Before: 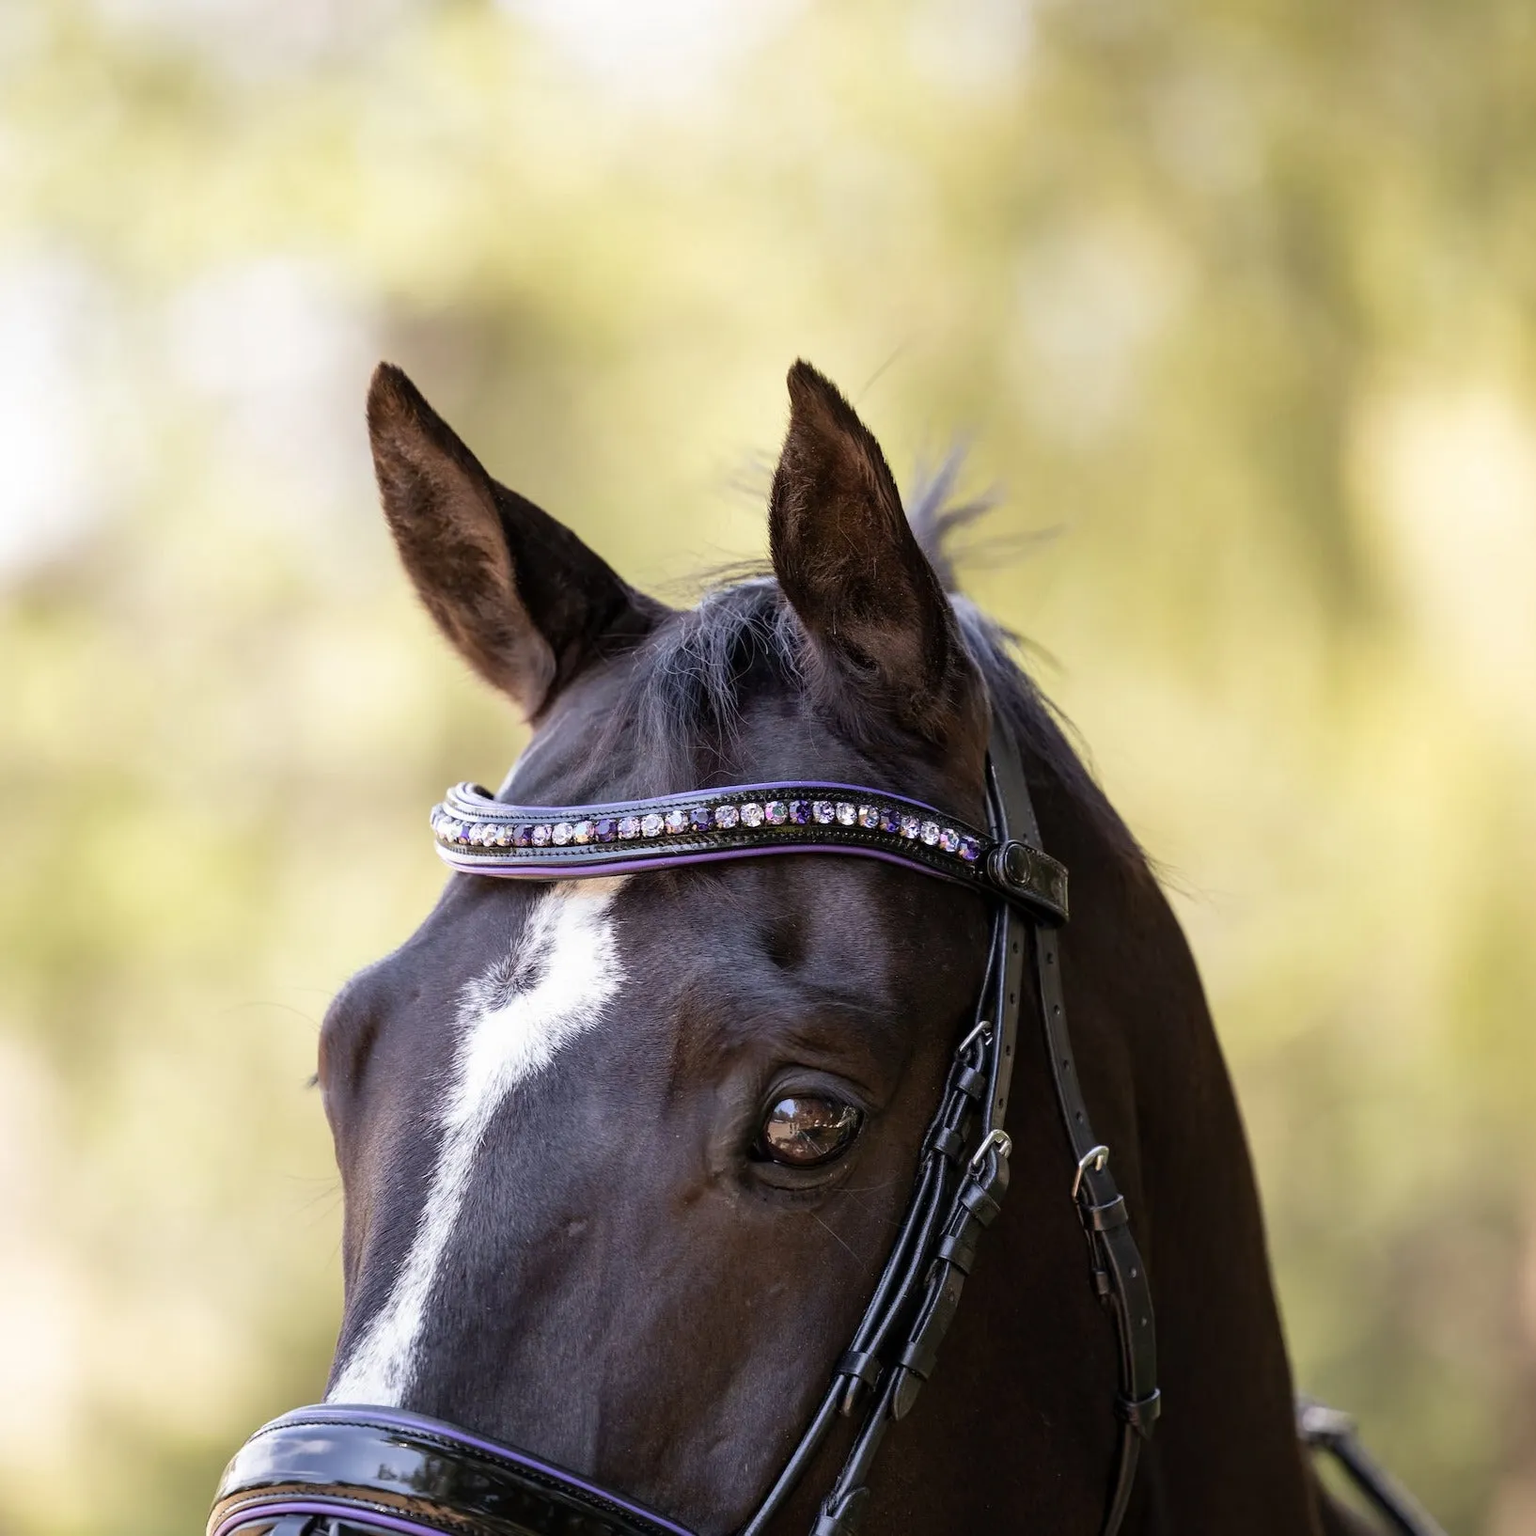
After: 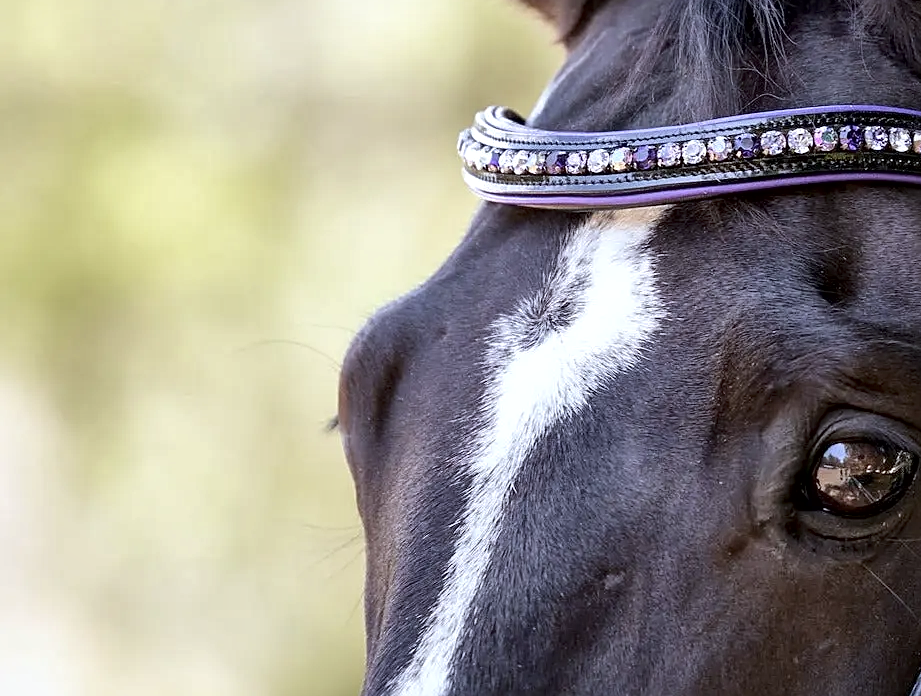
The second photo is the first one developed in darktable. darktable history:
sharpen: on, module defaults
white balance: red 0.967, blue 1.049
local contrast: mode bilateral grid, contrast 20, coarseness 50, detail 159%, midtone range 0.2
crop: top 44.483%, right 43.593%, bottom 12.892%
